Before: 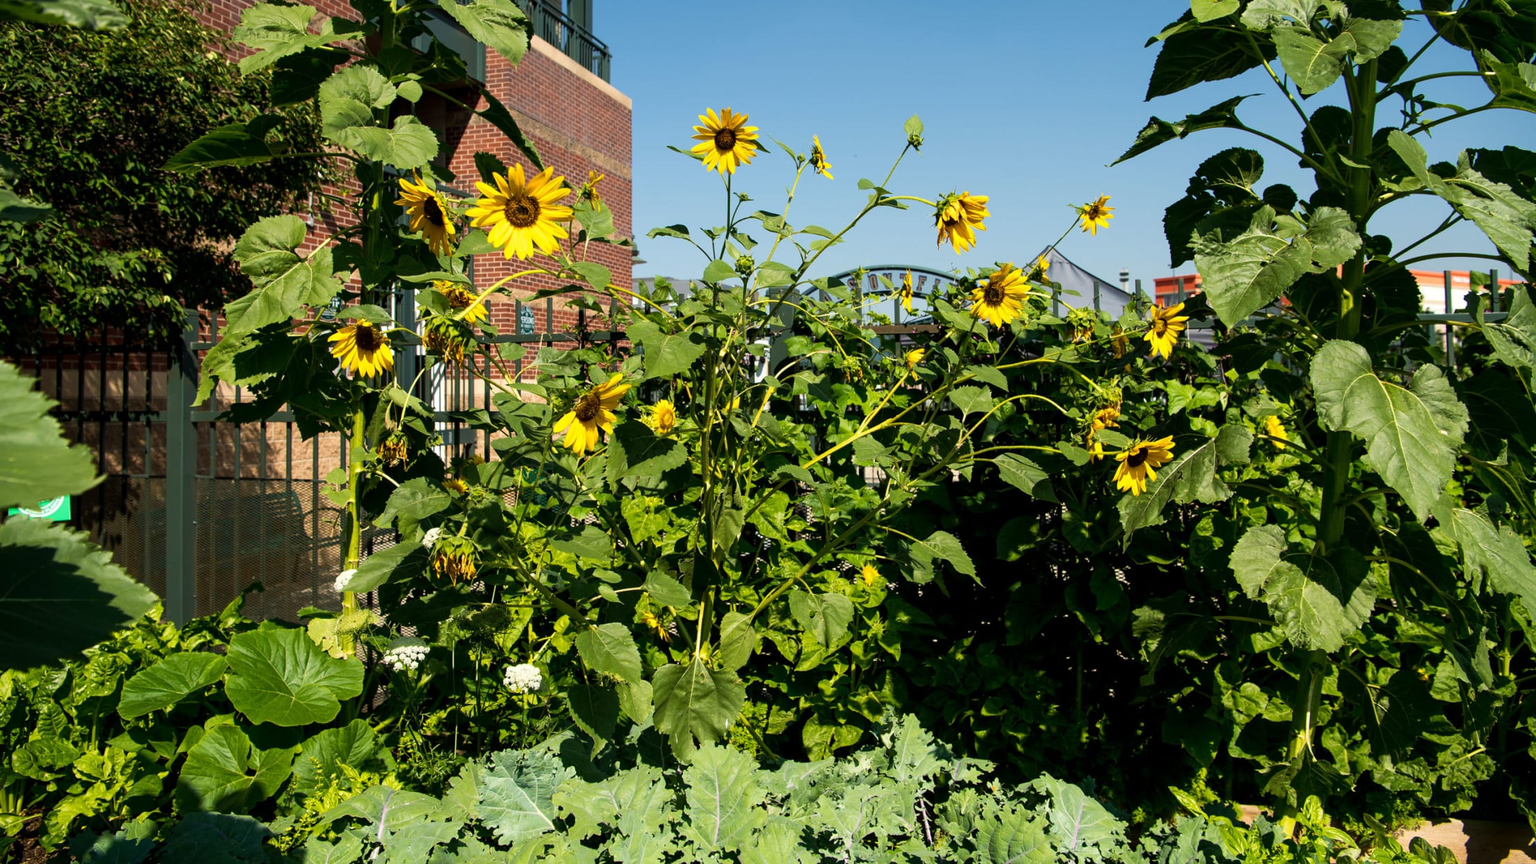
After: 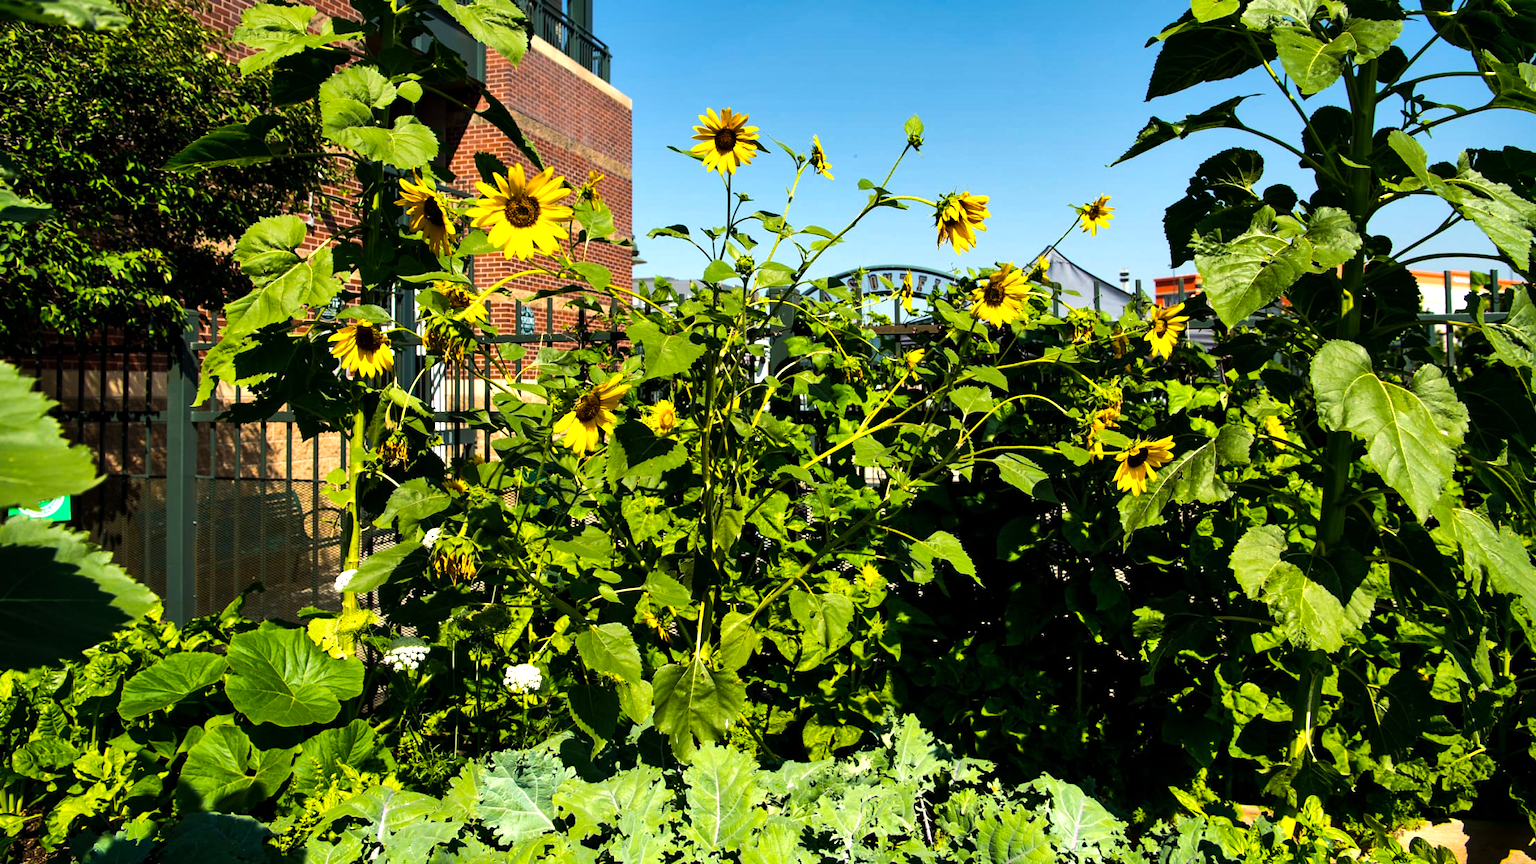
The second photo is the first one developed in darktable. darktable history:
color balance rgb: shadows lift › chroma 1.706%, shadows lift › hue 263.41°, perceptual saturation grading › global saturation 25.296%, perceptual brilliance grading › highlights 17.767%, perceptual brilliance grading › mid-tones 32.78%, perceptual brilliance grading › shadows -31.095%
shadows and highlights: soften with gaussian
